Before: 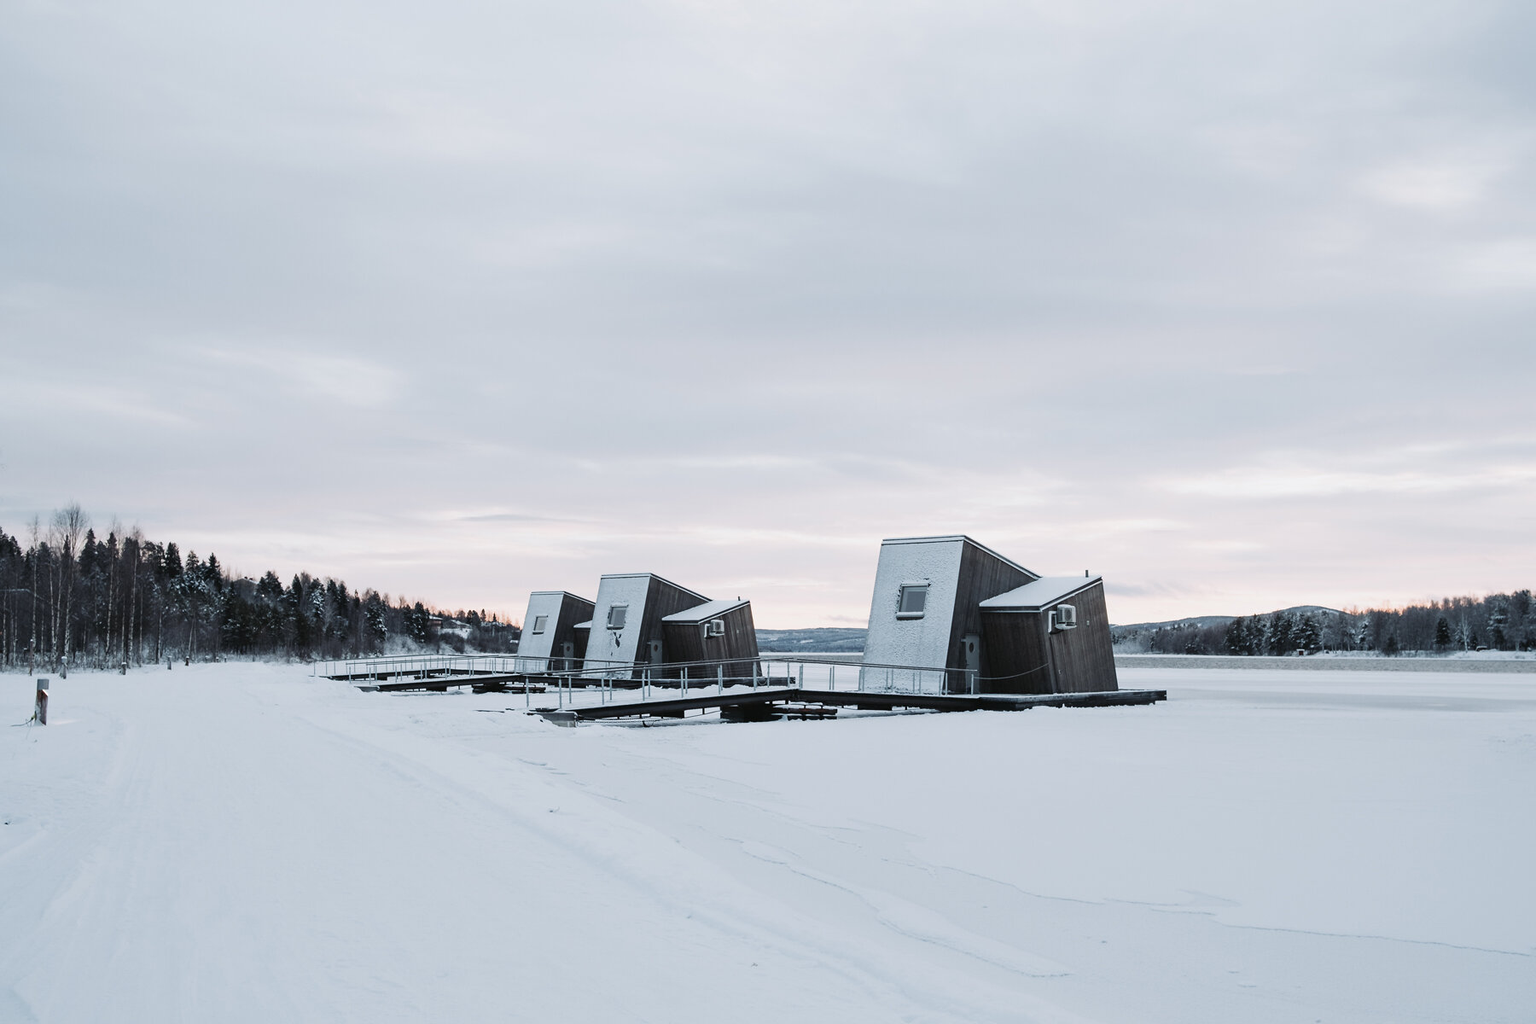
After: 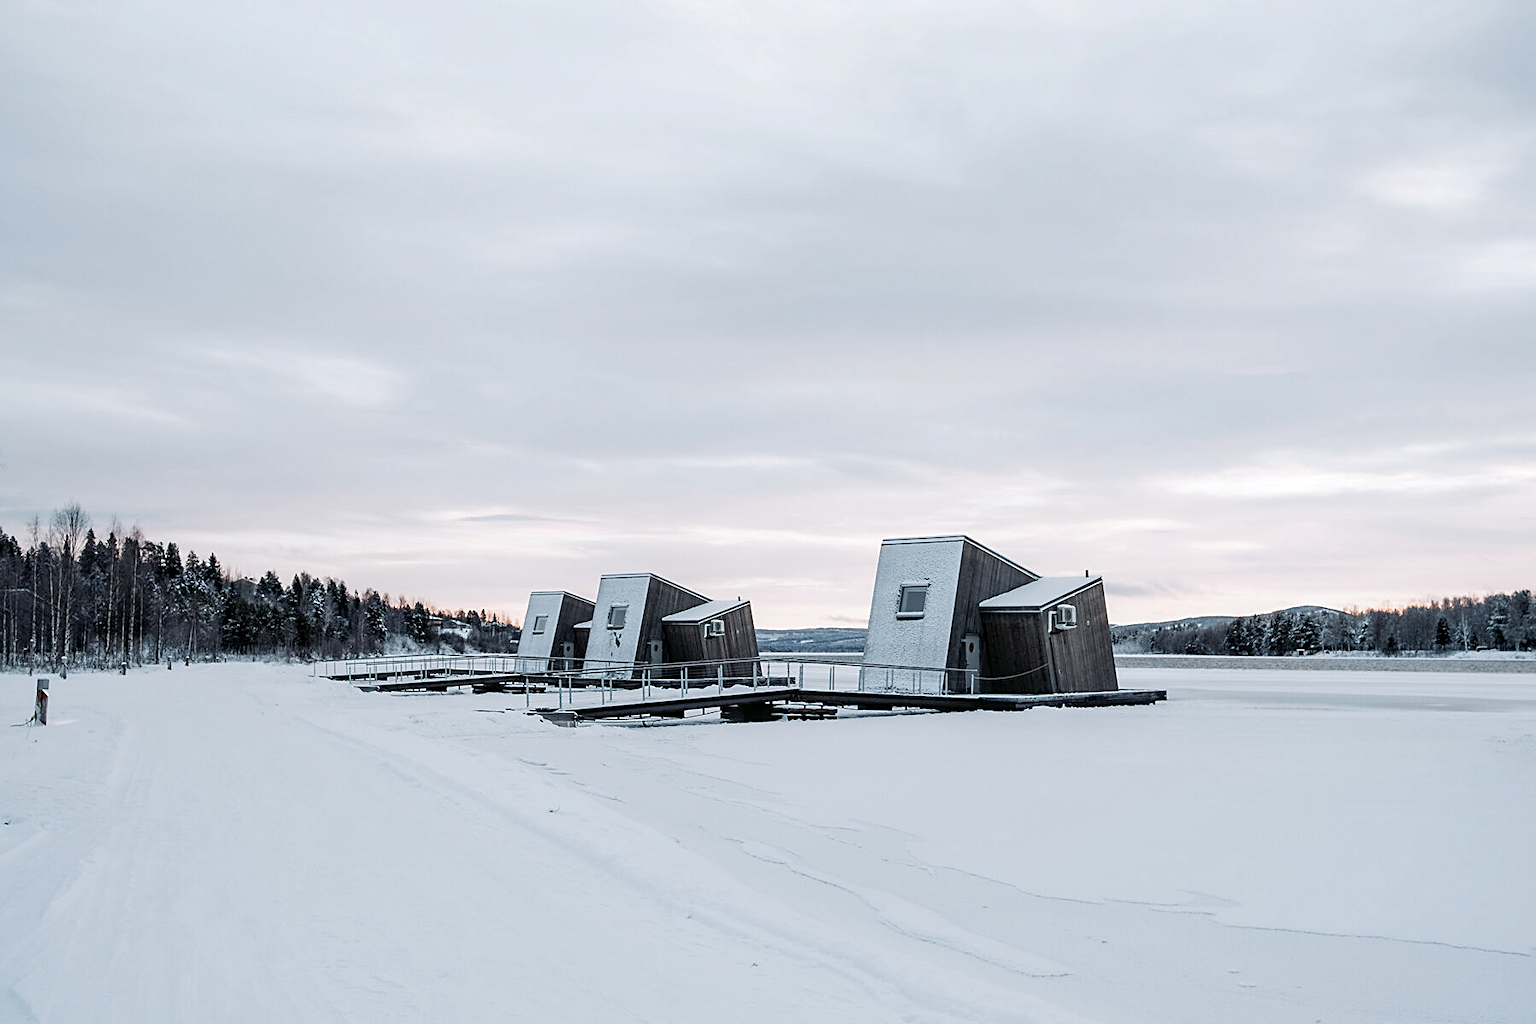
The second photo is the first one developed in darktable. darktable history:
sharpen: on, module defaults
local contrast: on, module defaults
exposure: black level correction 0.009, exposure 0.119 EV, compensate highlight preservation false
